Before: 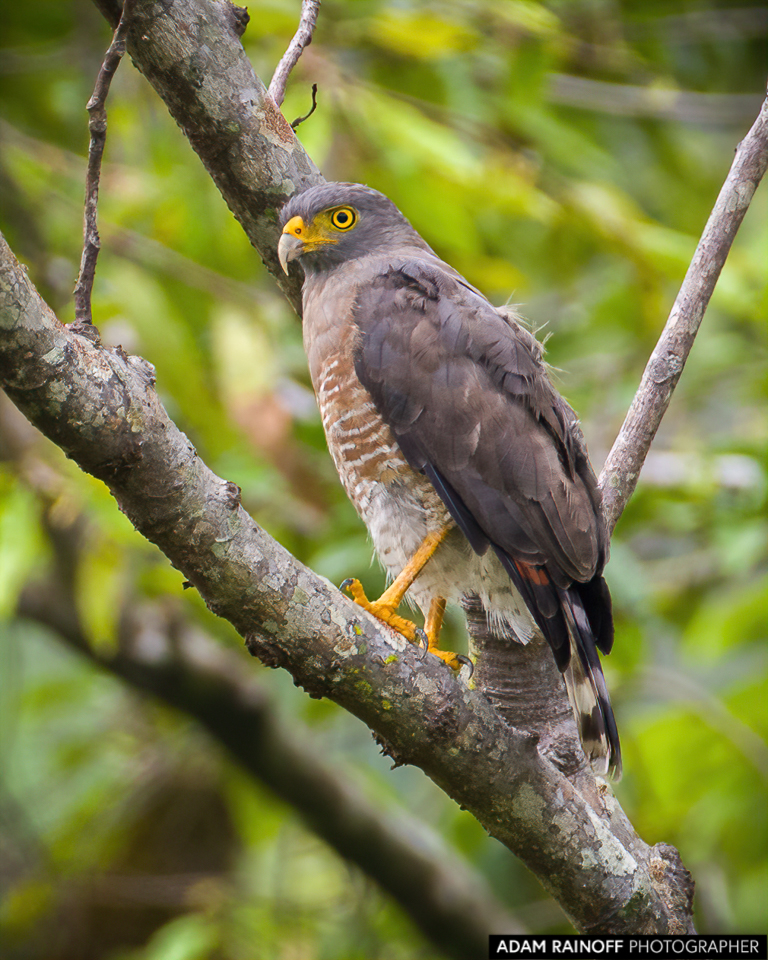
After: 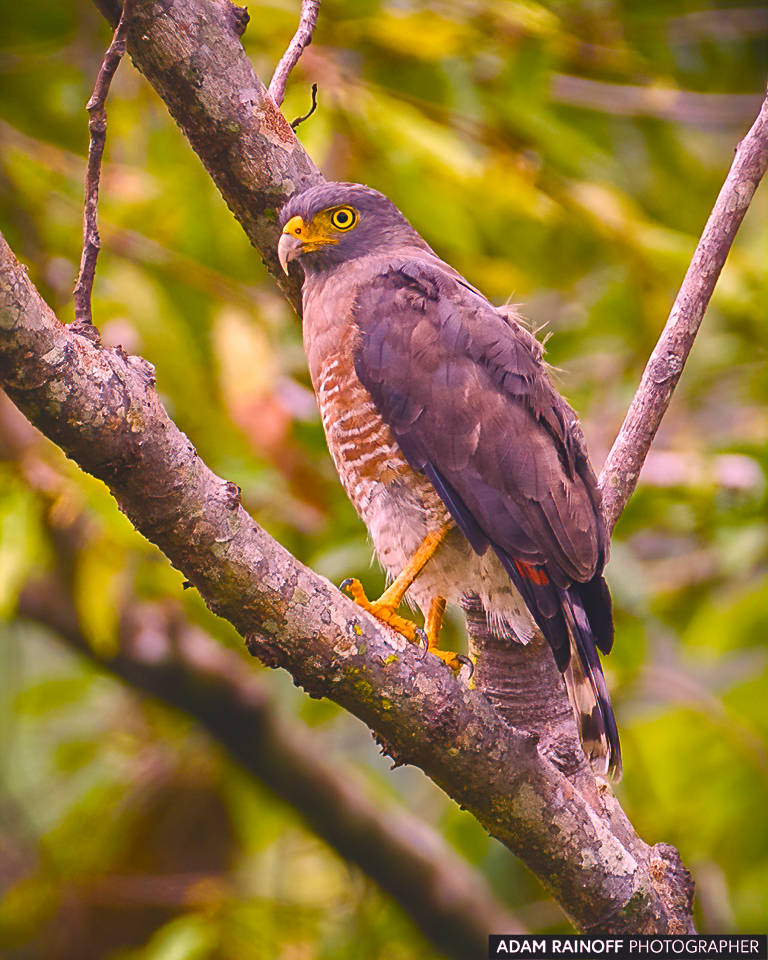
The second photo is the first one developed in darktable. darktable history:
white balance: red 1.188, blue 1.11
sharpen: on, module defaults
shadows and highlights: white point adjustment -3.64, highlights -63.34, highlights color adjustment 42%, soften with gaussian
color balance rgb: shadows lift › chroma 3%, shadows lift › hue 280.8°, power › hue 330°, highlights gain › chroma 3%, highlights gain › hue 75.6°, global offset › luminance 1.5%, perceptual saturation grading › global saturation 20%, perceptual saturation grading › highlights -25%, perceptual saturation grading › shadows 50%, global vibrance 30%
